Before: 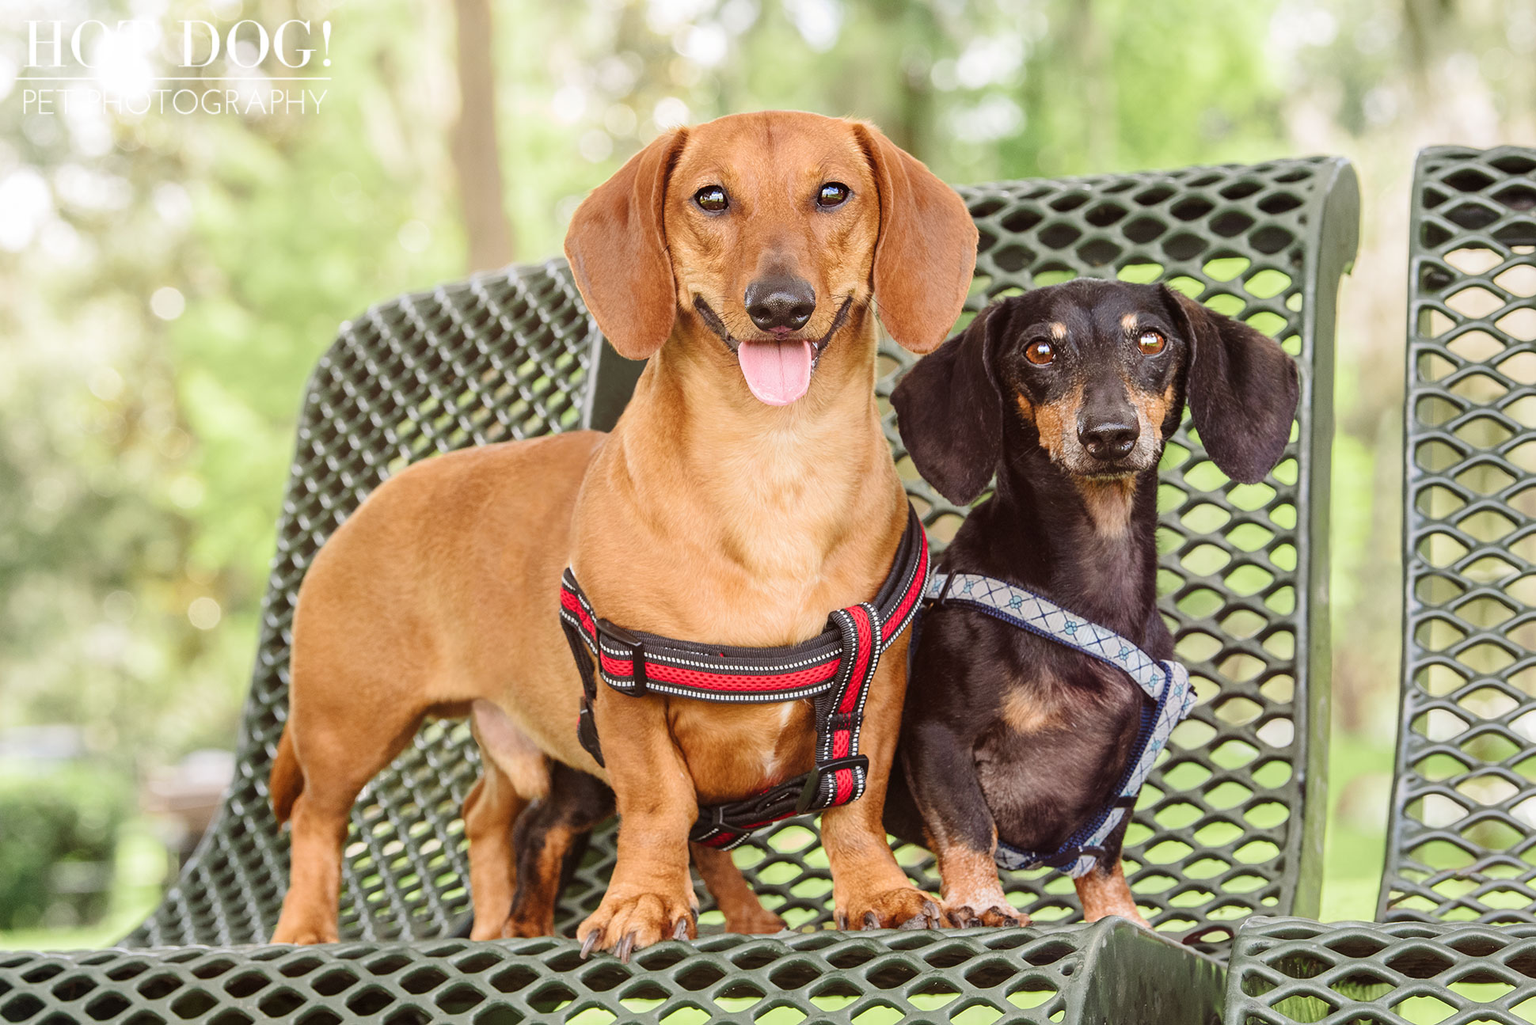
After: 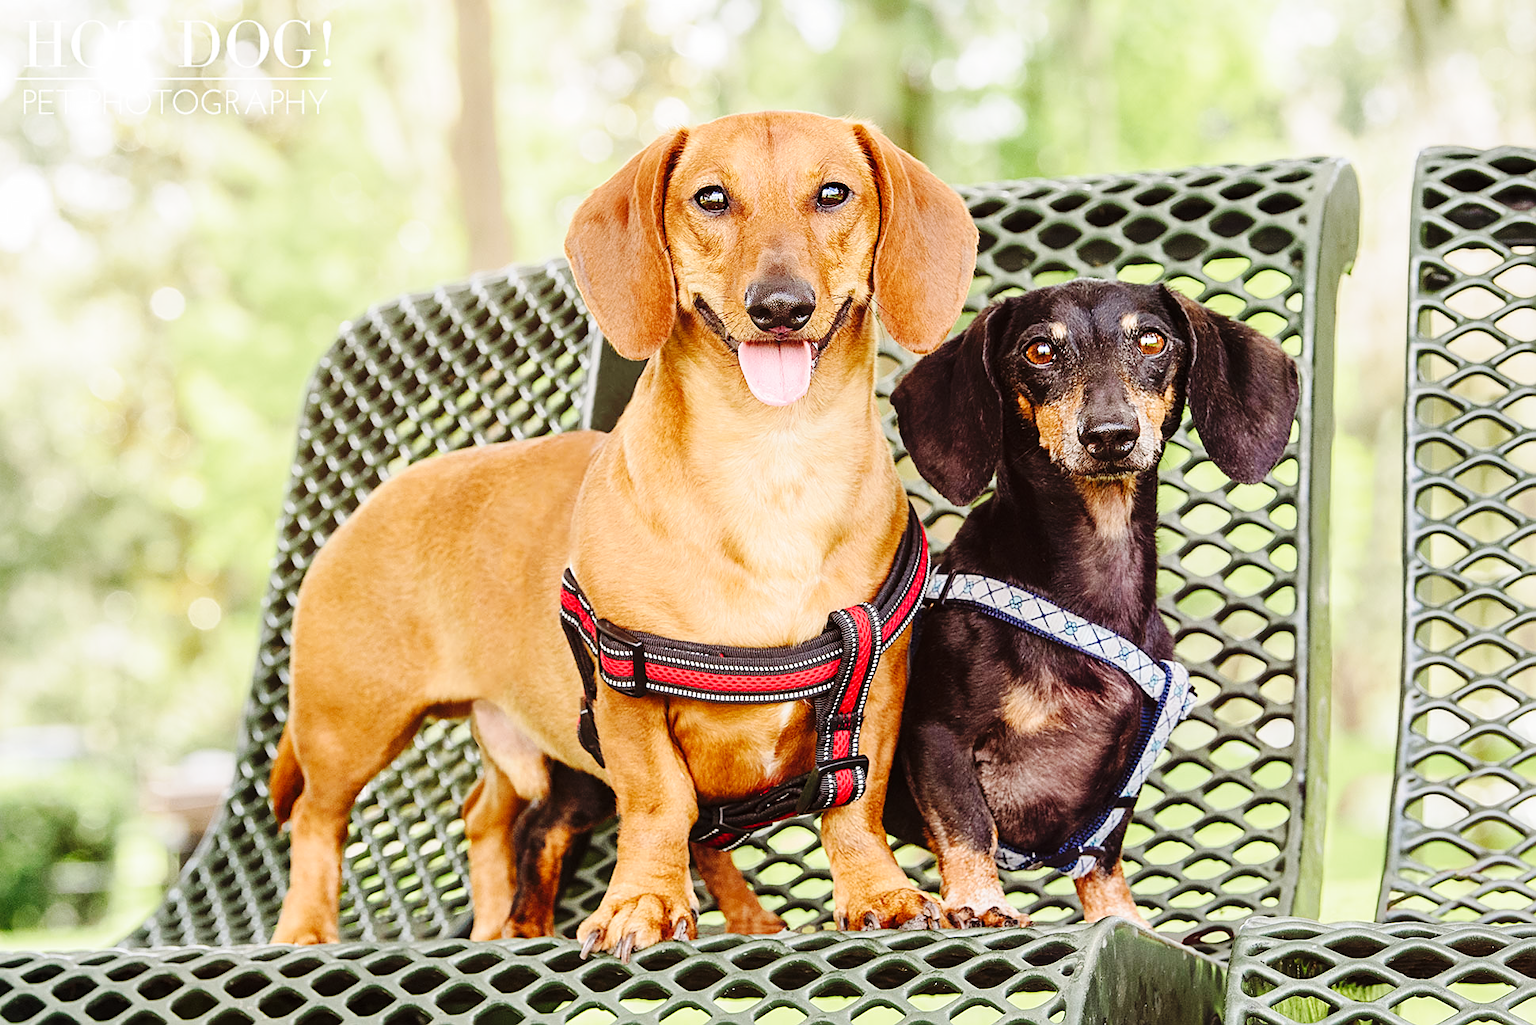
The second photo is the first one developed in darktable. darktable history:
sharpen: on, module defaults
base curve: curves: ch0 [(0, 0) (0.036, 0.025) (0.121, 0.166) (0.206, 0.329) (0.605, 0.79) (1, 1)], preserve colors none
